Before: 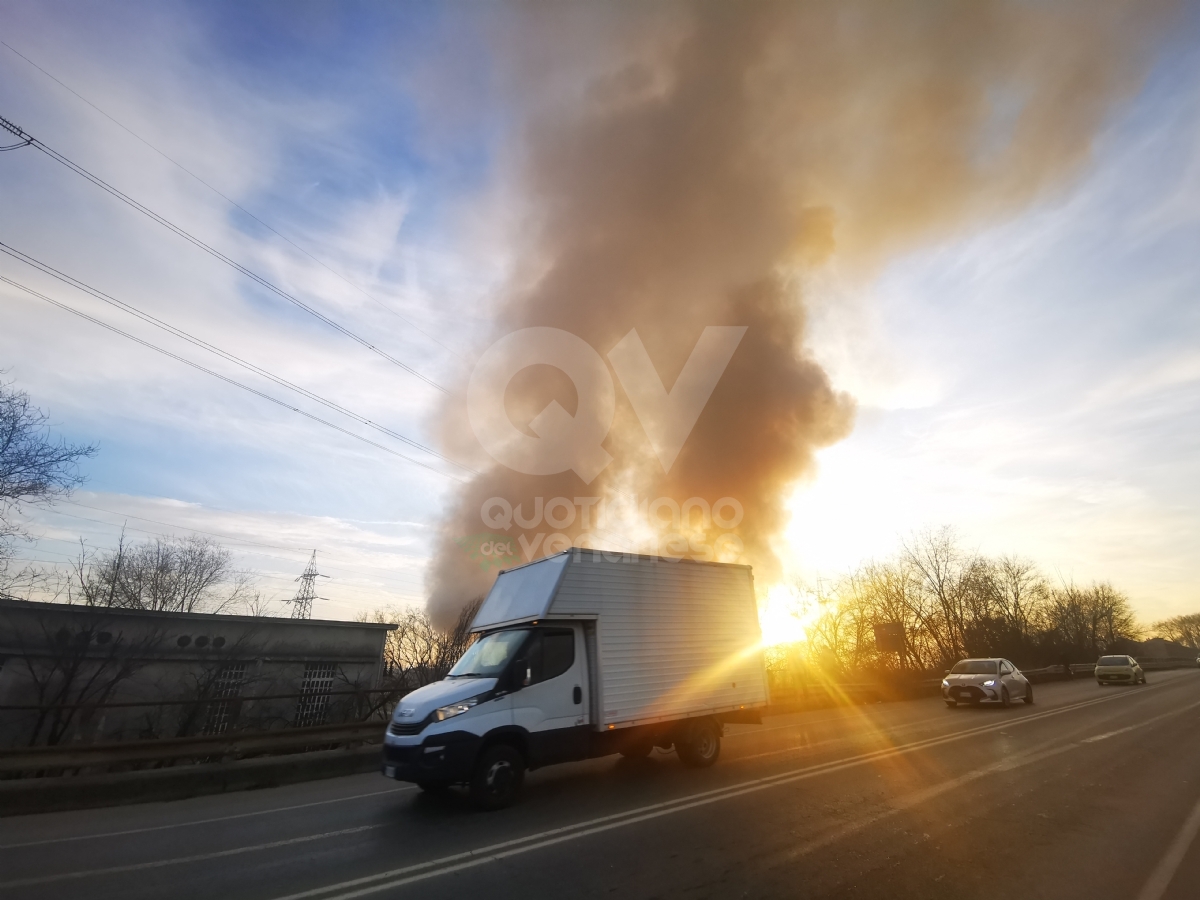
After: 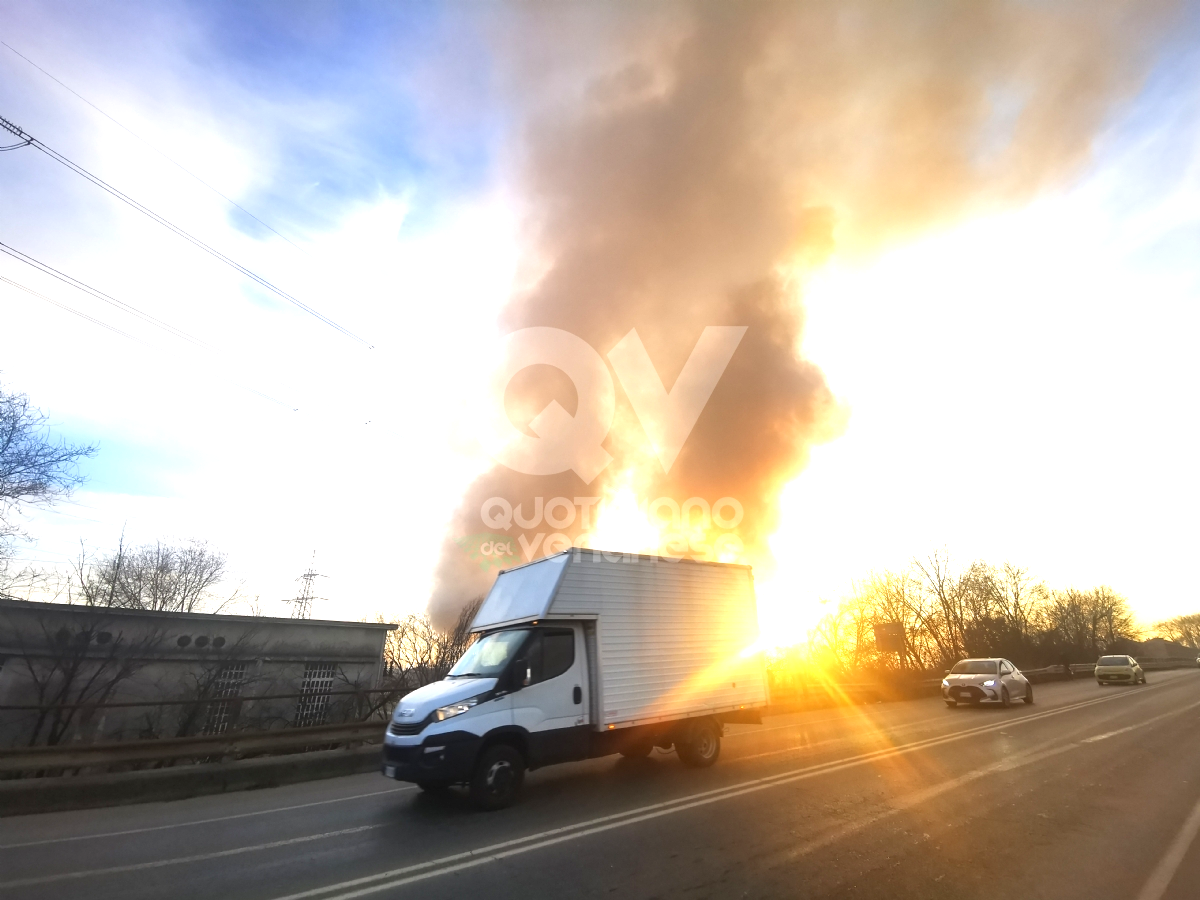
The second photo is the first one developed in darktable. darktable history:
color balance: contrast fulcrum 17.78%
exposure: black level correction 0, exposure 1.1 EV, compensate exposure bias true, compensate highlight preservation false
